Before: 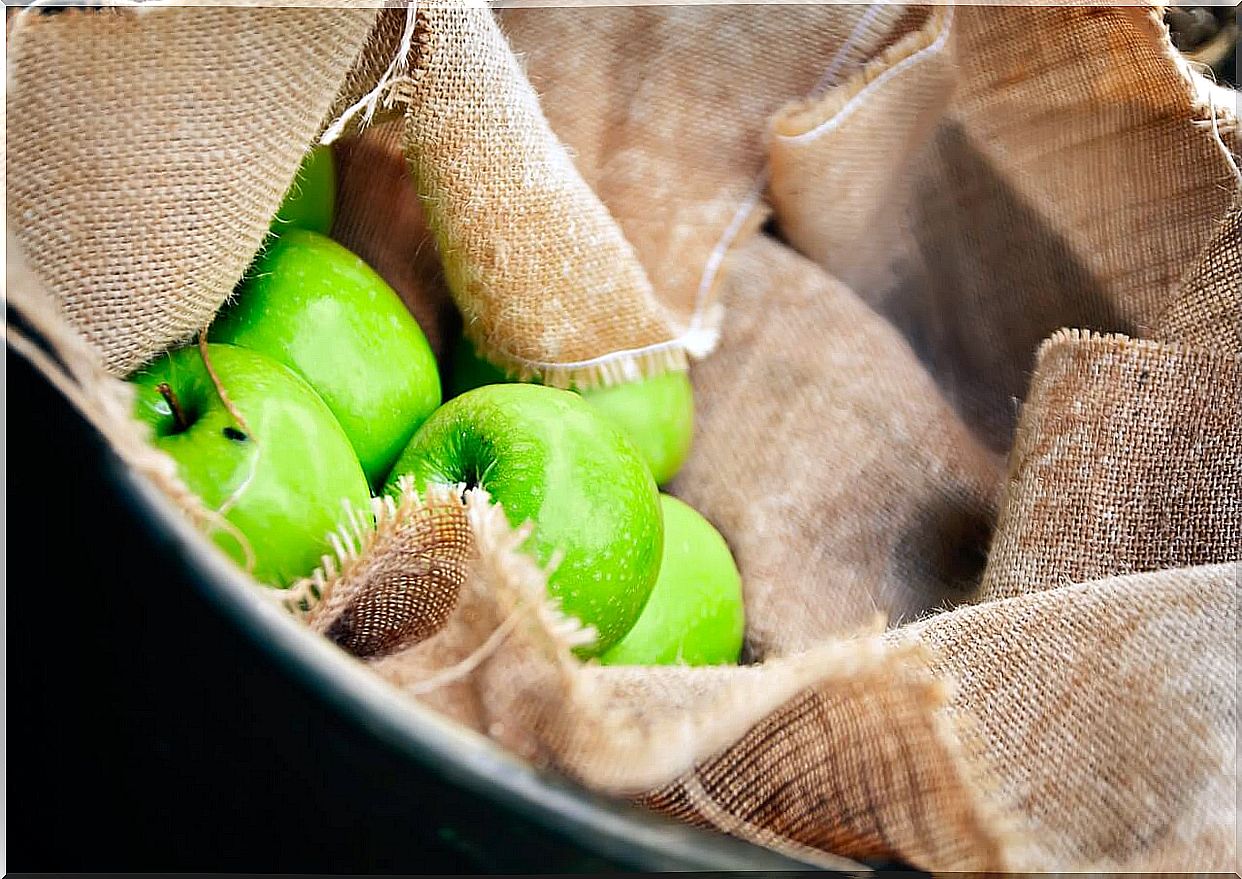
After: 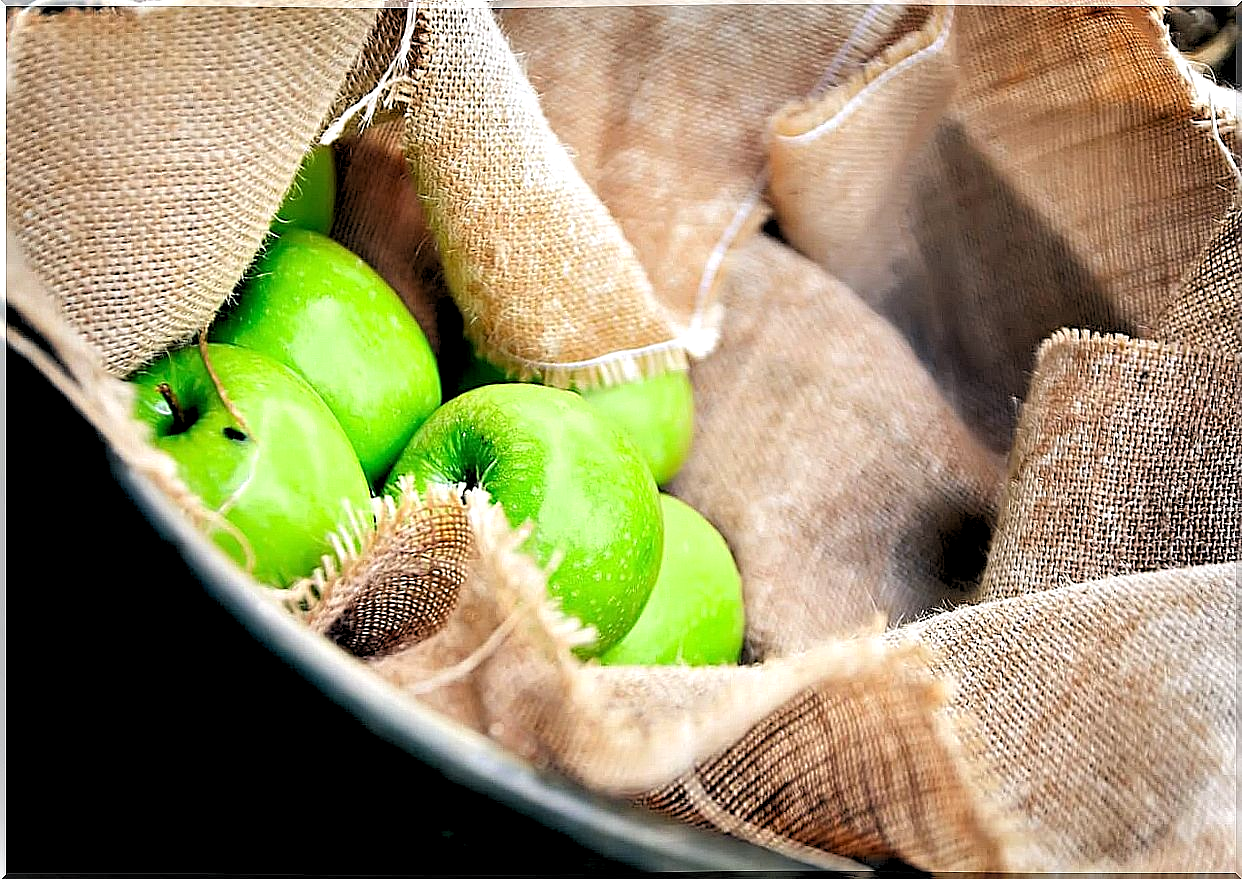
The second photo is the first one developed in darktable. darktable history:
sharpen: radius 2.529, amount 0.323
rgb levels: levels [[0.01, 0.419, 0.839], [0, 0.5, 1], [0, 0.5, 1]]
